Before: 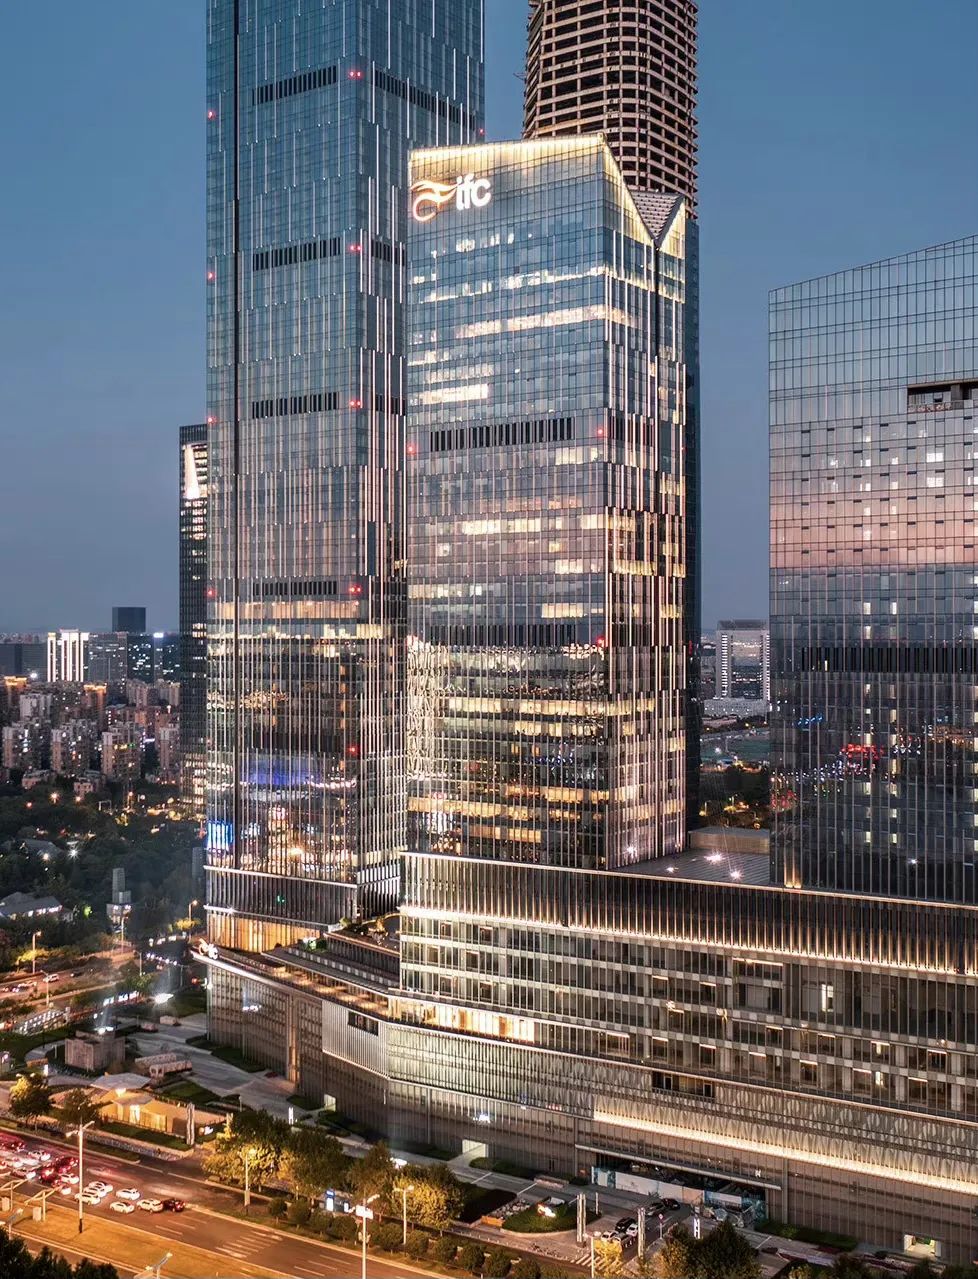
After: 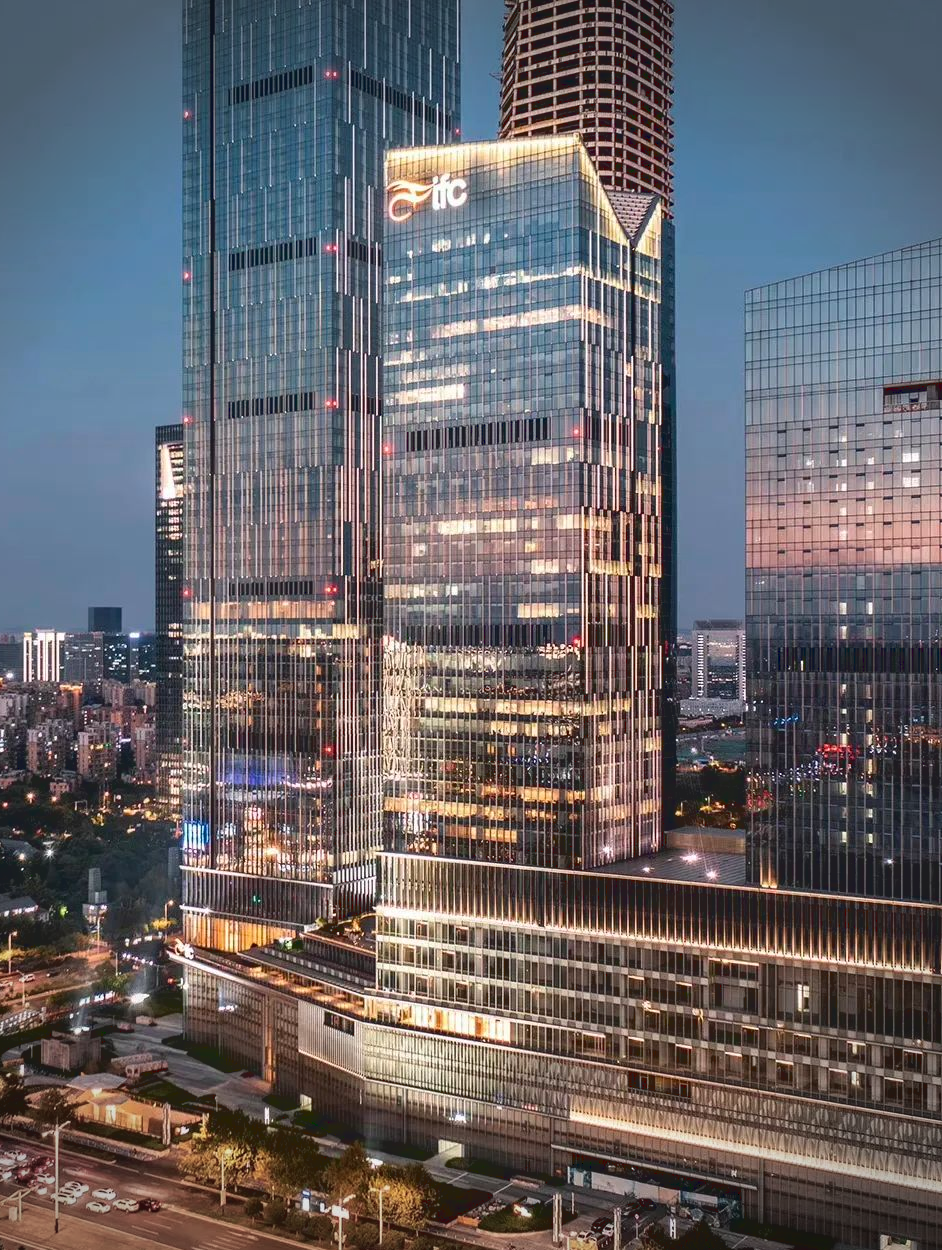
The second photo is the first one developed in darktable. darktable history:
vignetting: fall-off radius 31.48%, brightness -0.472
tone curve: curves: ch0 [(0.122, 0.111) (1, 1)]
crop and rotate: left 2.536%, right 1.107%, bottom 2.246%
